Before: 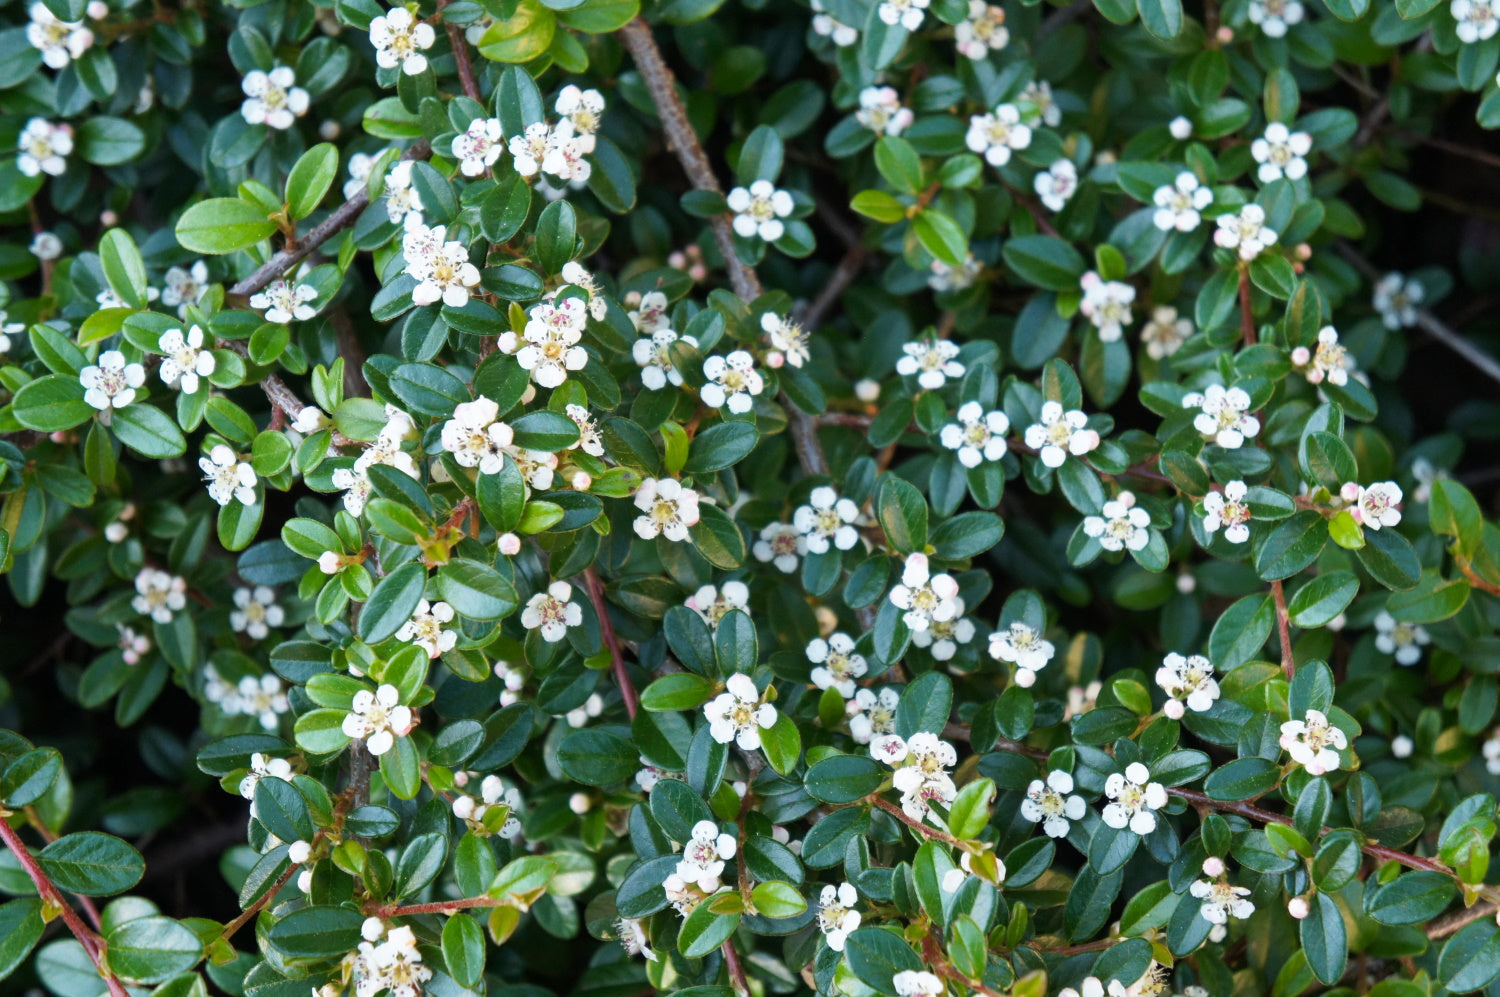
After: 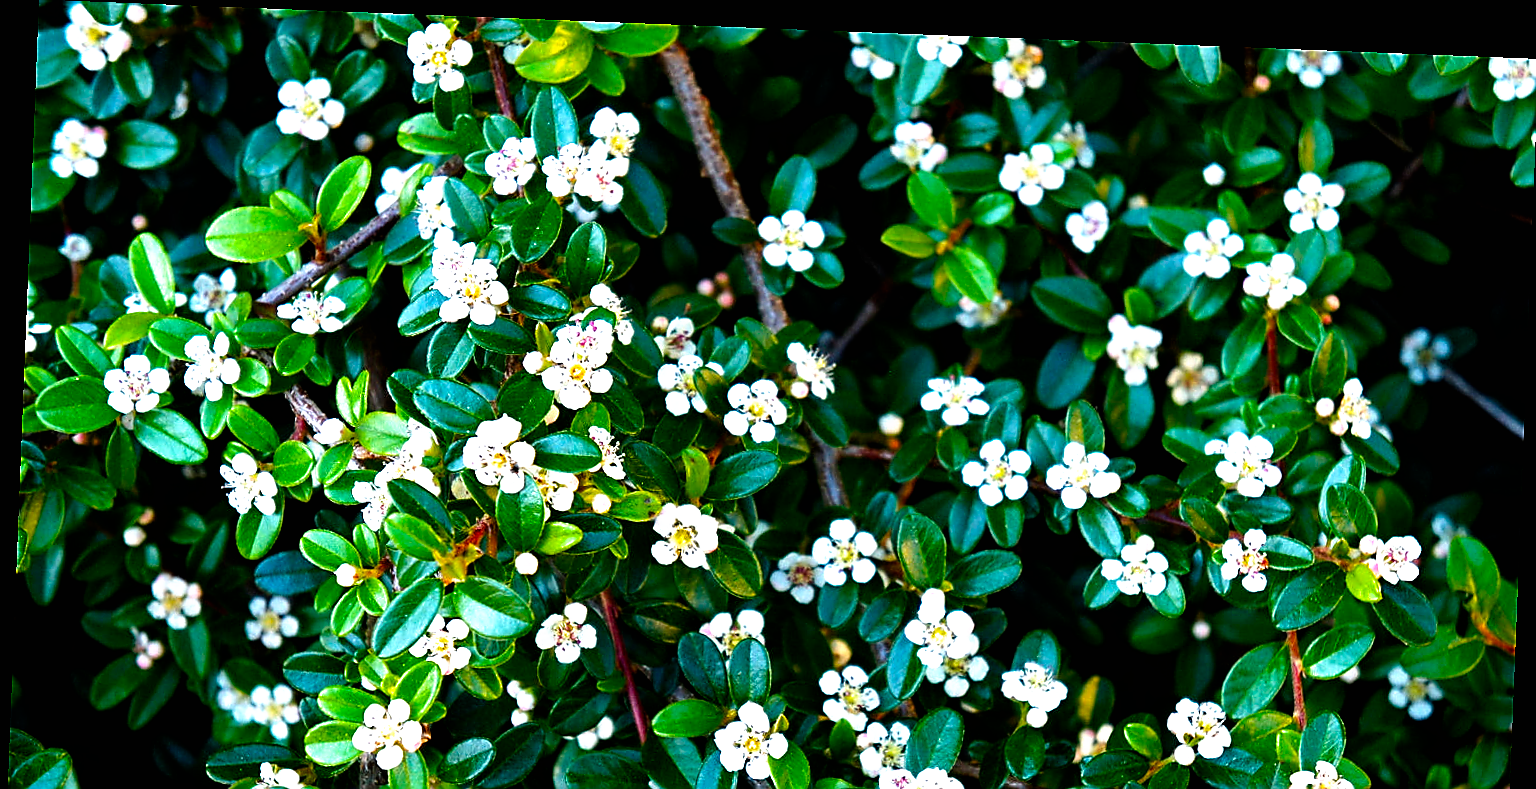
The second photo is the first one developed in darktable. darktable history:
rotate and perspective: rotation 2.27°, automatic cropping off
sharpen: radius 1.4, amount 1.25, threshold 0.7
crop: bottom 24.967%
filmic rgb: black relative exposure -8.2 EV, white relative exposure 2.2 EV, threshold 3 EV, hardness 7.11, latitude 85.74%, contrast 1.696, highlights saturation mix -4%, shadows ↔ highlights balance -2.69%, preserve chrominance no, color science v5 (2021), contrast in shadows safe, contrast in highlights safe, enable highlight reconstruction true
color balance rgb: linear chroma grading › global chroma 15%, perceptual saturation grading › global saturation 30%
